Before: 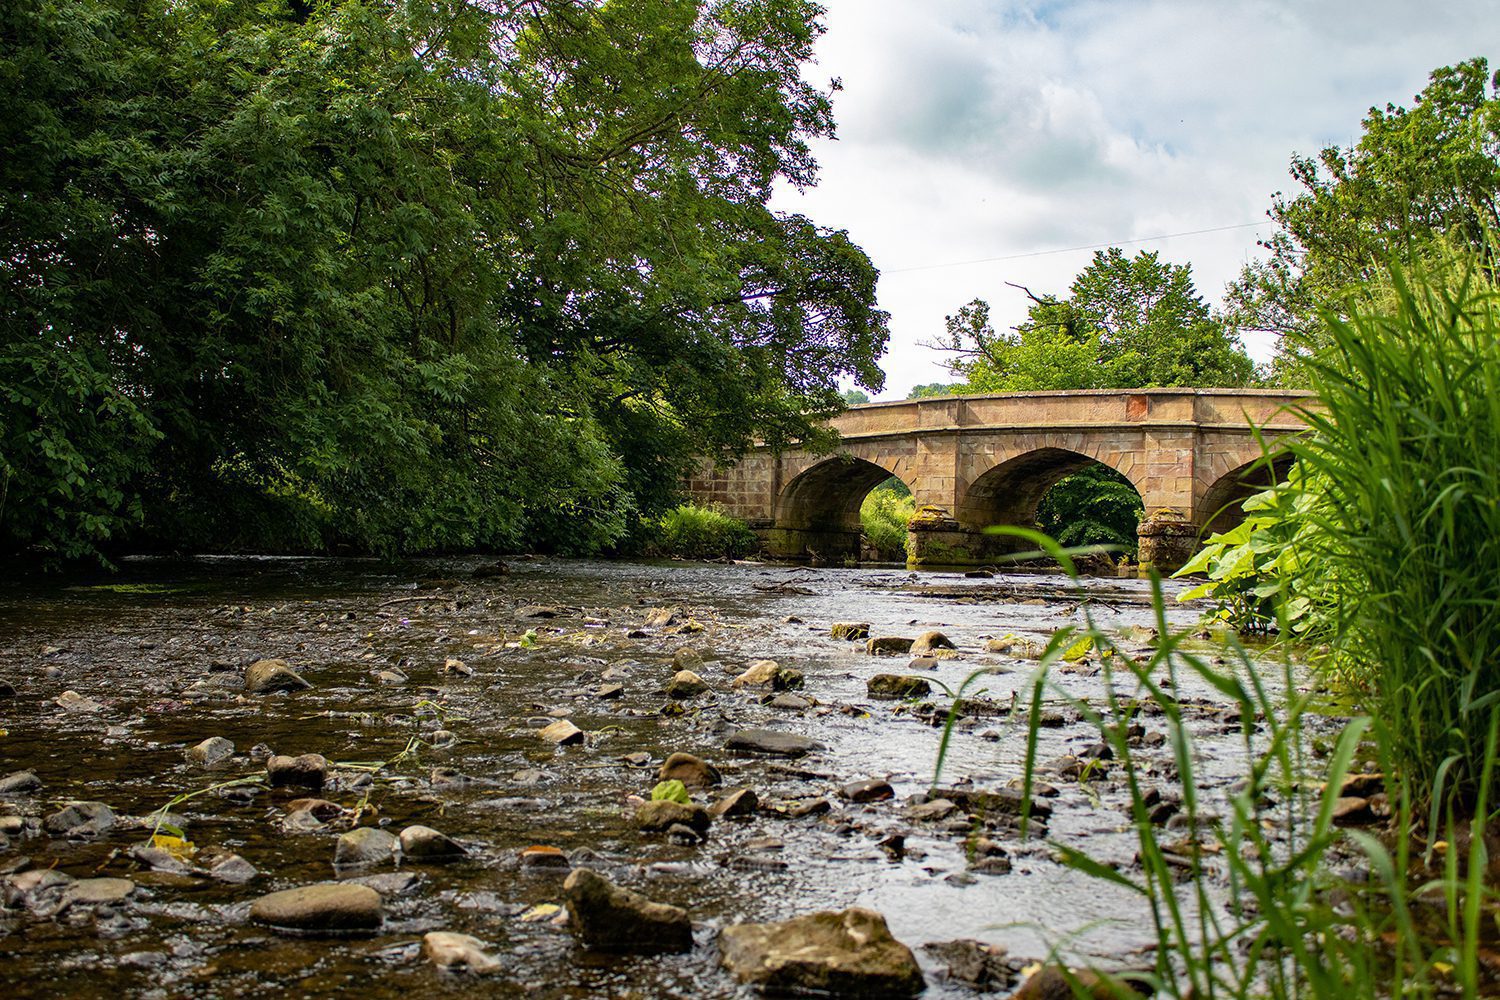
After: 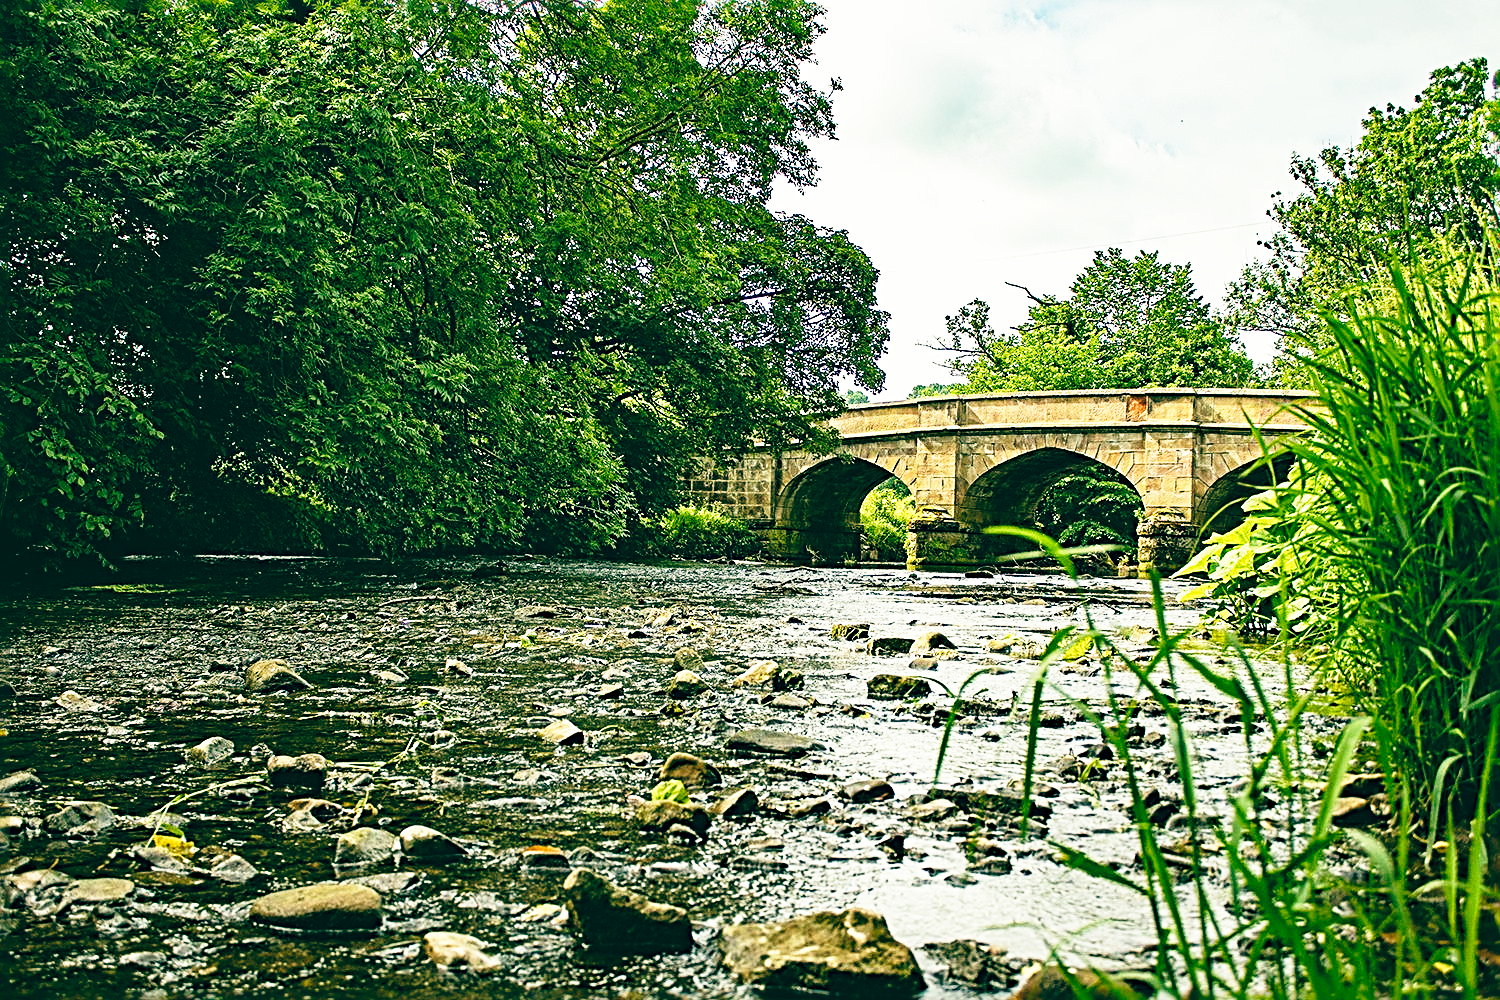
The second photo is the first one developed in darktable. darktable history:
base curve: curves: ch0 [(0, 0) (0.026, 0.03) (0.109, 0.232) (0.351, 0.748) (0.669, 0.968) (1, 1)], preserve colors none
color balance: lift [1.005, 0.99, 1.007, 1.01], gamma [1, 1.034, 1.032, 0.966], gain [0.873, 1.055, 1.067, 0.933]
sharpen: radius 3.69, amount 0.928
